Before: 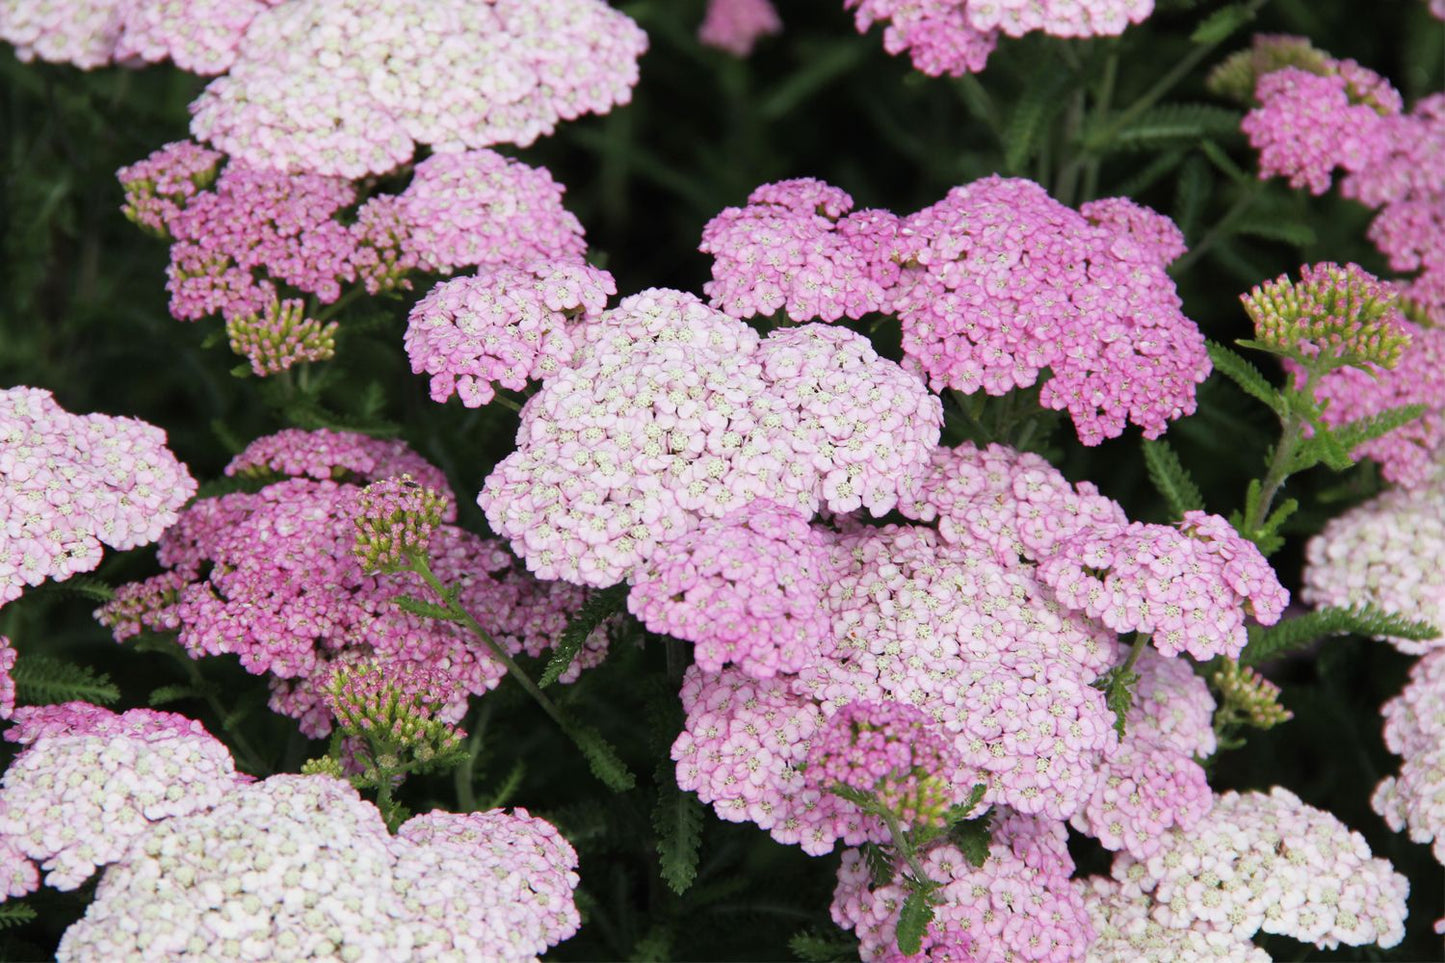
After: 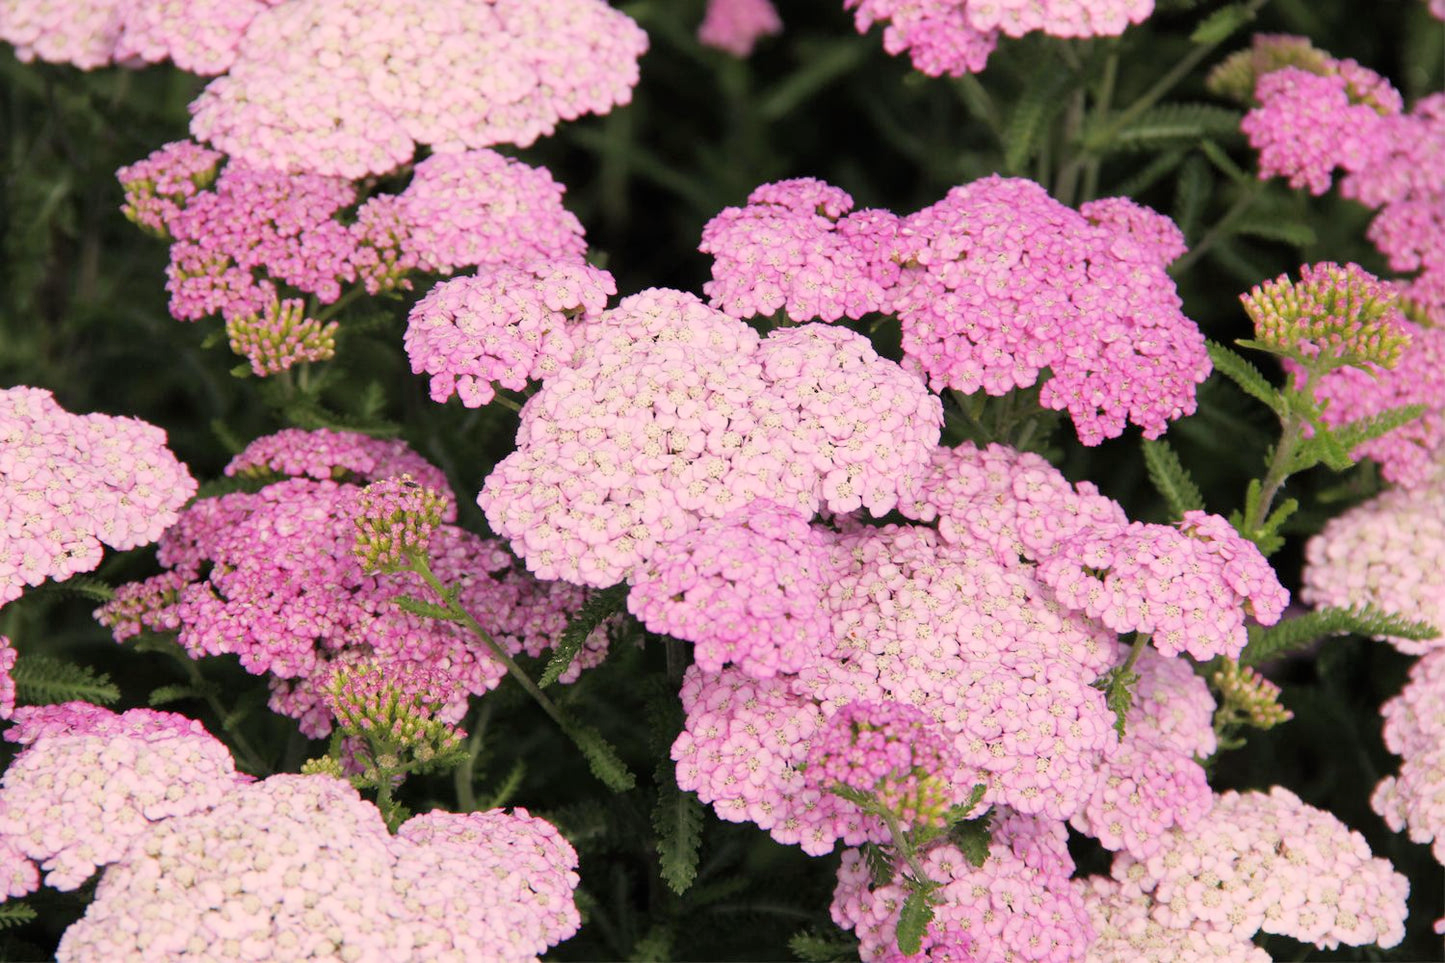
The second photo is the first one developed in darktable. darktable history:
color correction: highlights a* 12.66, highlights b* 5.46
exposure: exposure 0.509 EV, compensate exposure bias true, compensate highlight preservation false
filmic rgb: black relative exposure -16 EV, white relative exposure 4.05 EV, target black luminance 0%, hardness 7.61, latitude 72.93%, contrast 0.896, highlights saturation mix 11.47%, shadows ↔ highlights balance -0.378%
tone equalizer: -8 EV 0.099 EV
